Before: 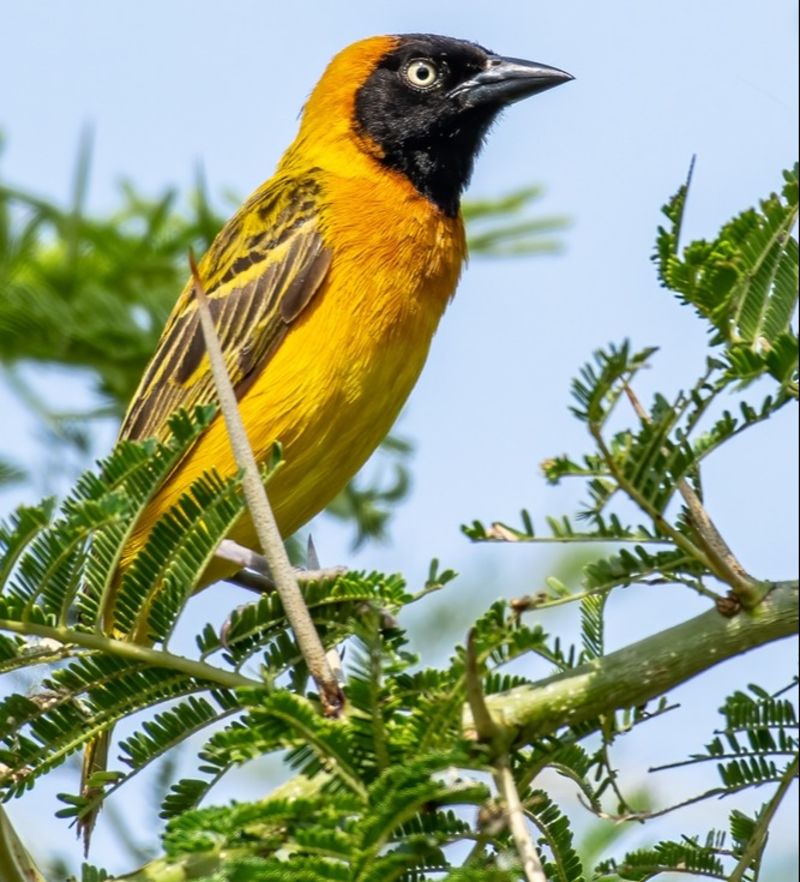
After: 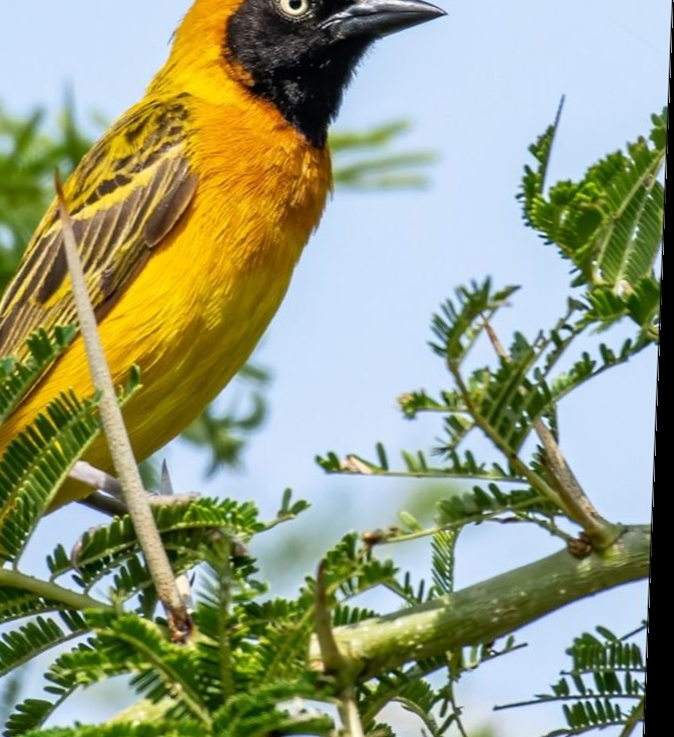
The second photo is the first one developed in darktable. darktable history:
rotate and perspective: rotation 2.27°, automatic cropping off
crop: left 19.159%, top 9.58%, bottom 9.58%
